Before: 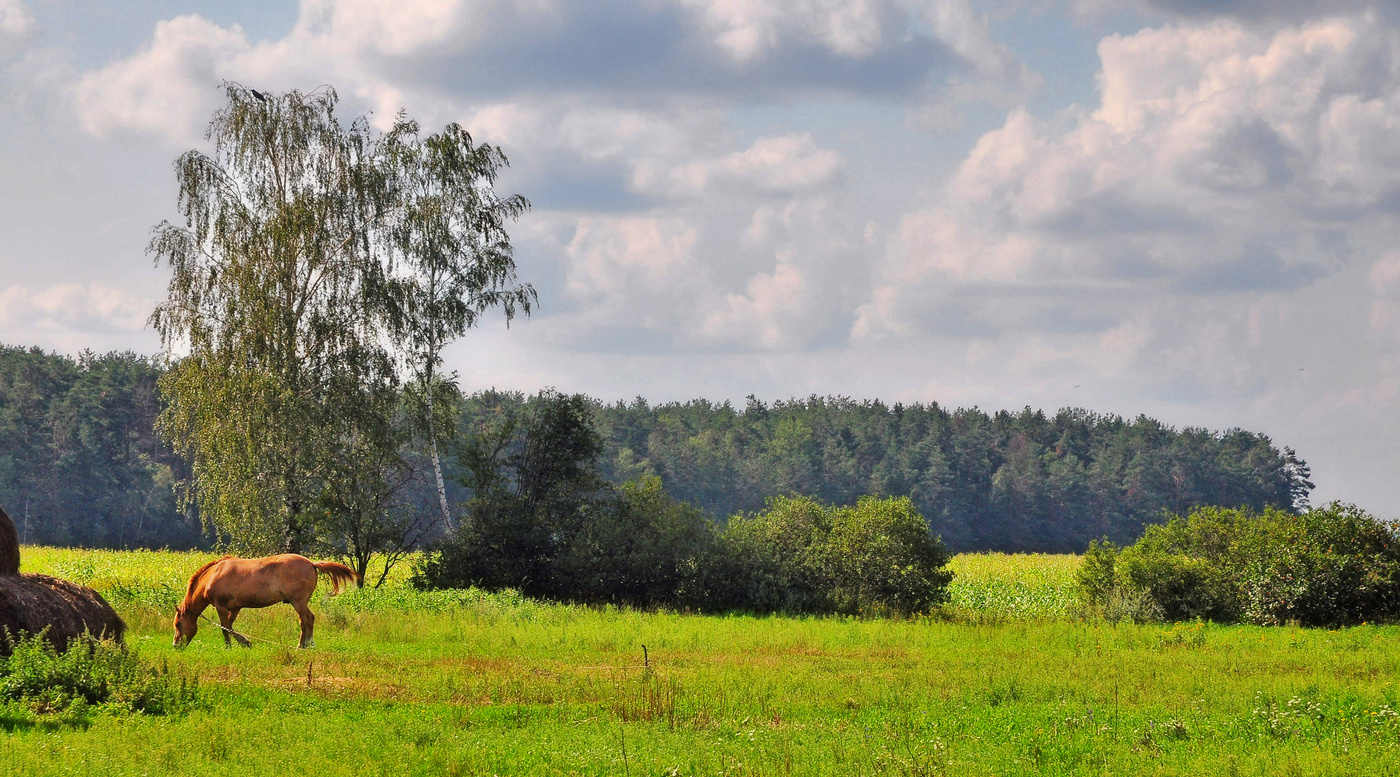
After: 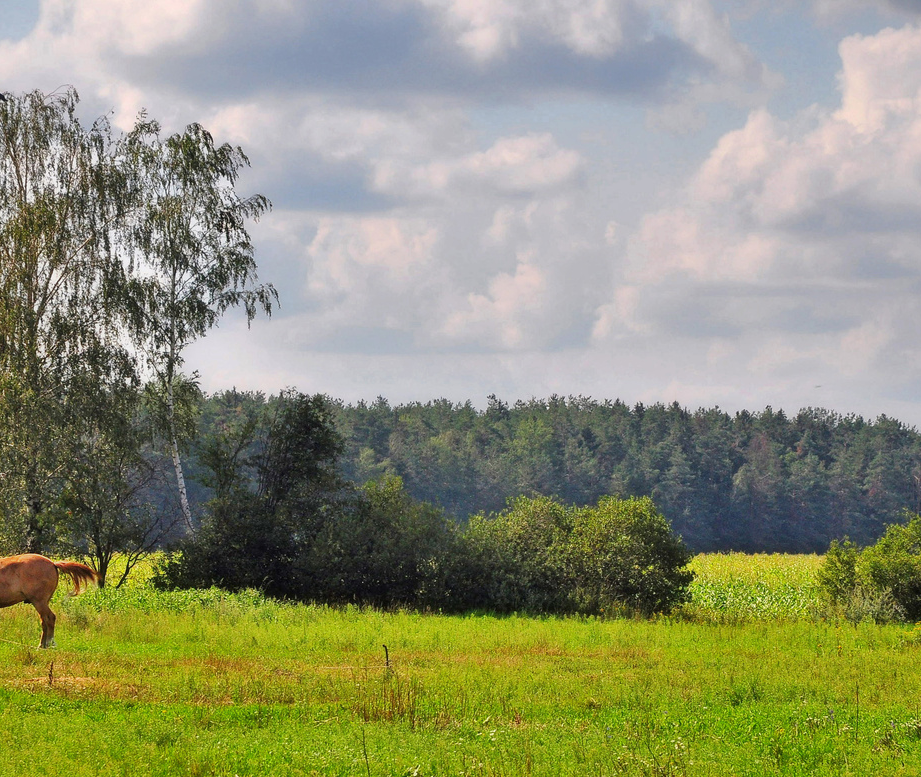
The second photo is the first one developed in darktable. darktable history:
crop and rotate: left 18.535%, right 15.654%
tone equalizer: on, module defaults
